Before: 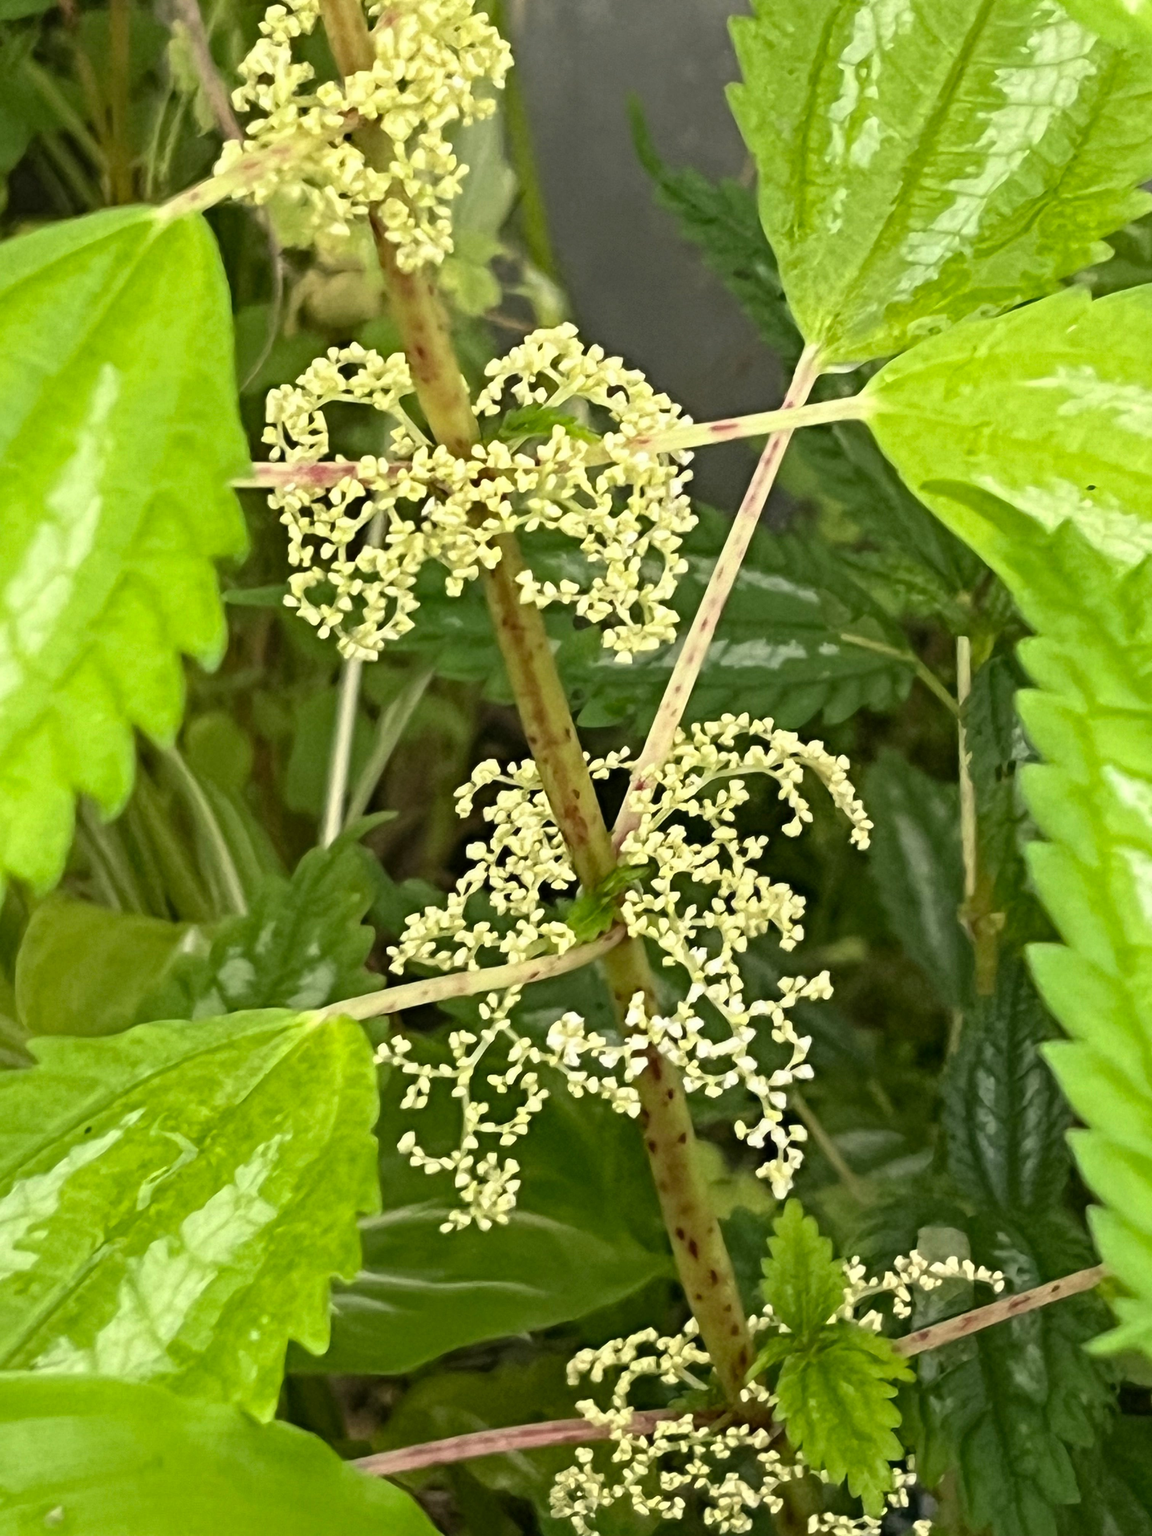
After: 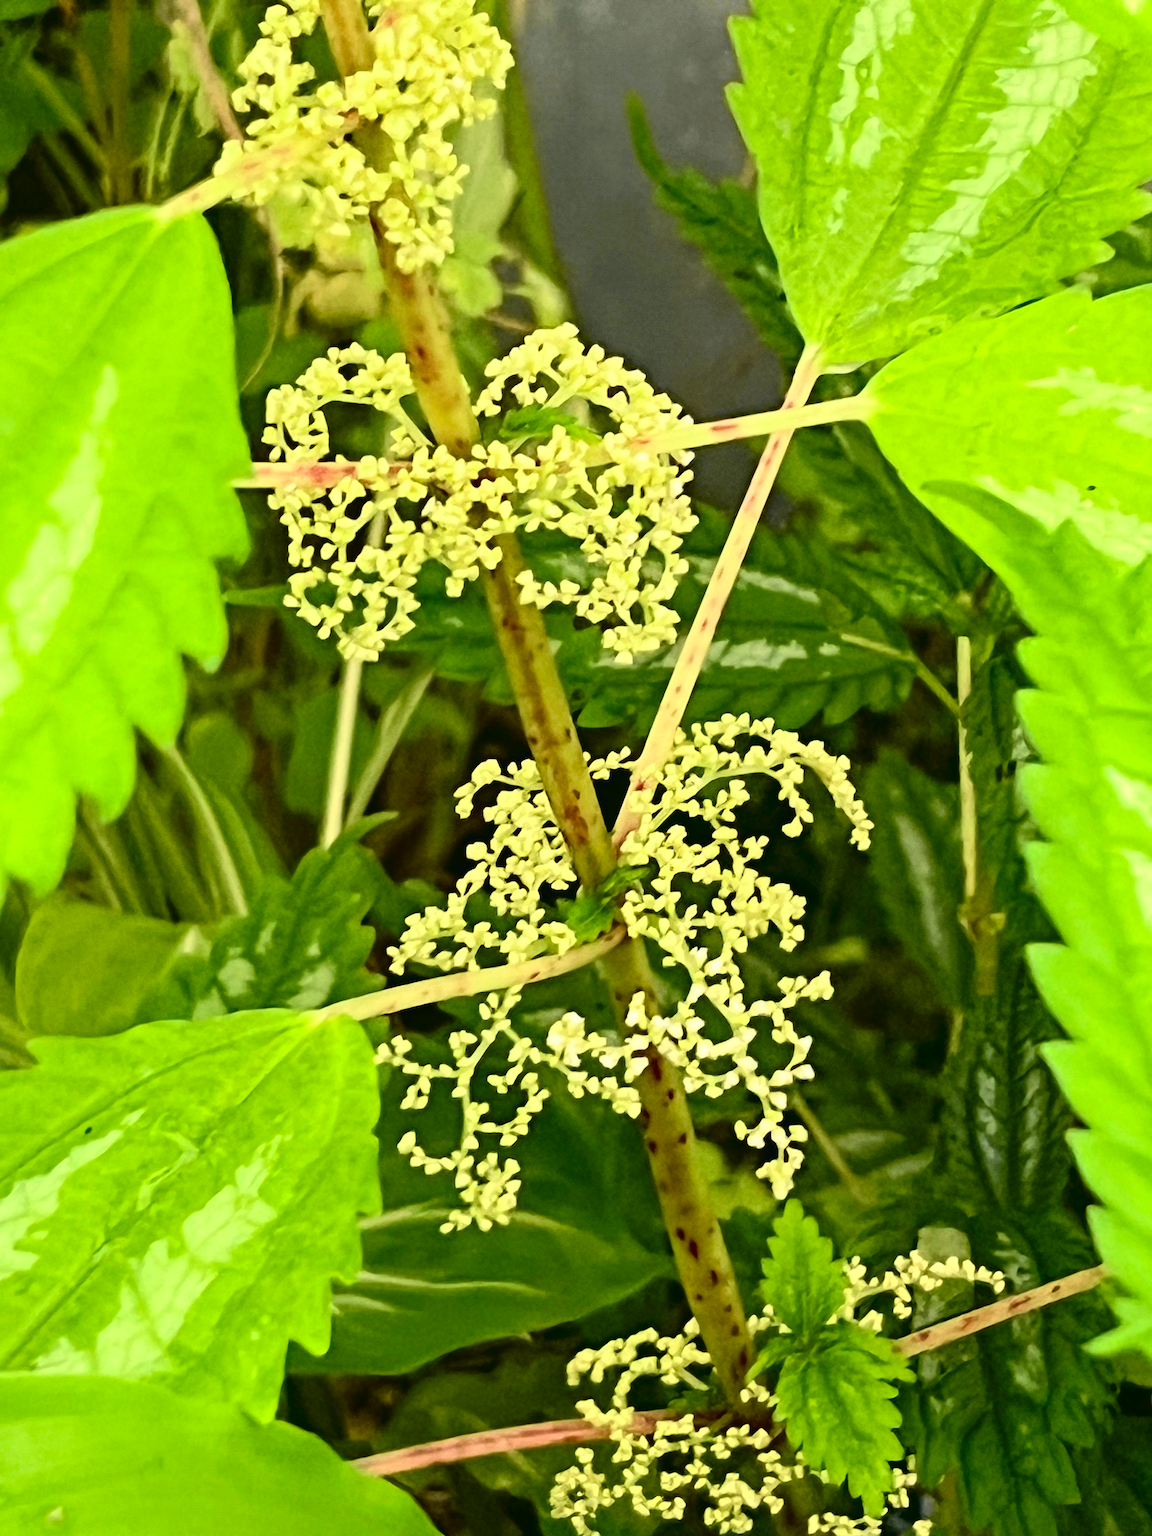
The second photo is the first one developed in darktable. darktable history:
tone curve: curves: ch0 [(0, 0.021) (0.148, 0.076) (0.232, 0.191) (0.398, 0.423) (0.572, 0.672) (0.705, 0.812) (0.877, 0.931) (0.99, 0.987)]; ch1 [(0, 0) (0.377, 0.325) (0.493, 0.486) (0.508, 0.502) (0.515, 0.514) (0.554, 0.586) (0.623, 0.658) (0.701, 0.704) (0.778, 0.751) (1, 1)]; ch2 [(0, 0) (0.431, 0.398) (0.485, 0.486) (0.495, 0.498) (0.511, 0.507) (0.58, 0.66) (0.679, 0.757) (0.749, 0.829) (1, 0.991)], color space Lab, independent channels, preserve colors none
